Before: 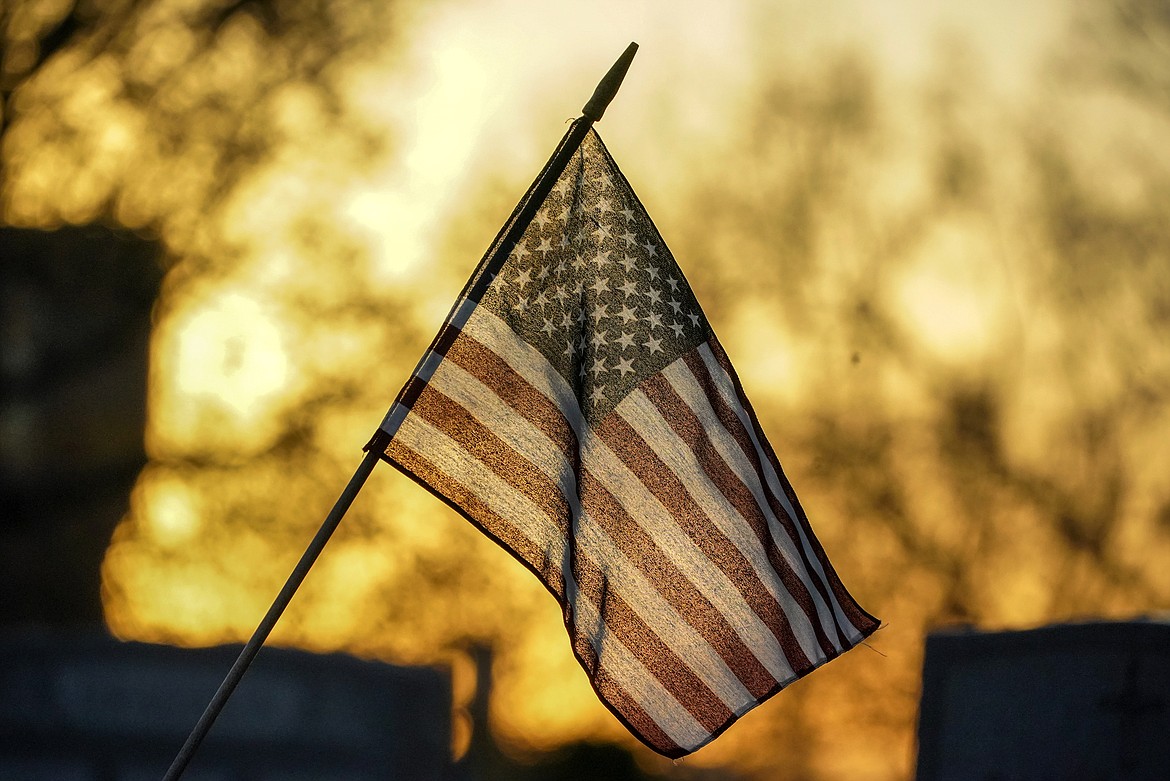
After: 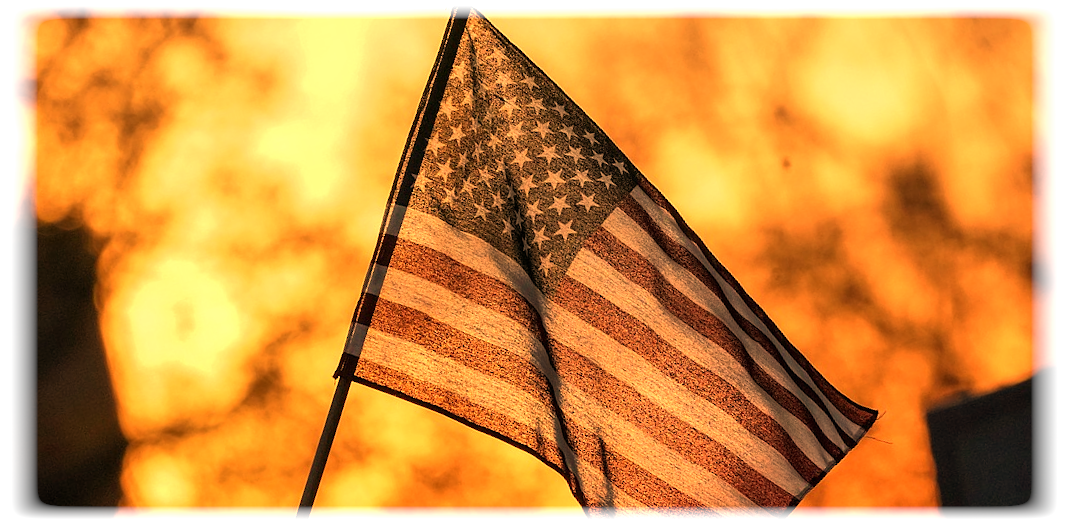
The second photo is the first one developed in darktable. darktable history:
rotate and perspective: rotation -14.8°, crop left 0.1, crop right 0.903, crop top 0.25, crop bottom 0.748
vignetting: fall-off start 93%, fall-off radius 5%, brightness 1, saturation -0.49, automatic ratio true, width/height ratio 1.332, shape 0.04, unbound false
white balance: red 1.467, blue 0.684
